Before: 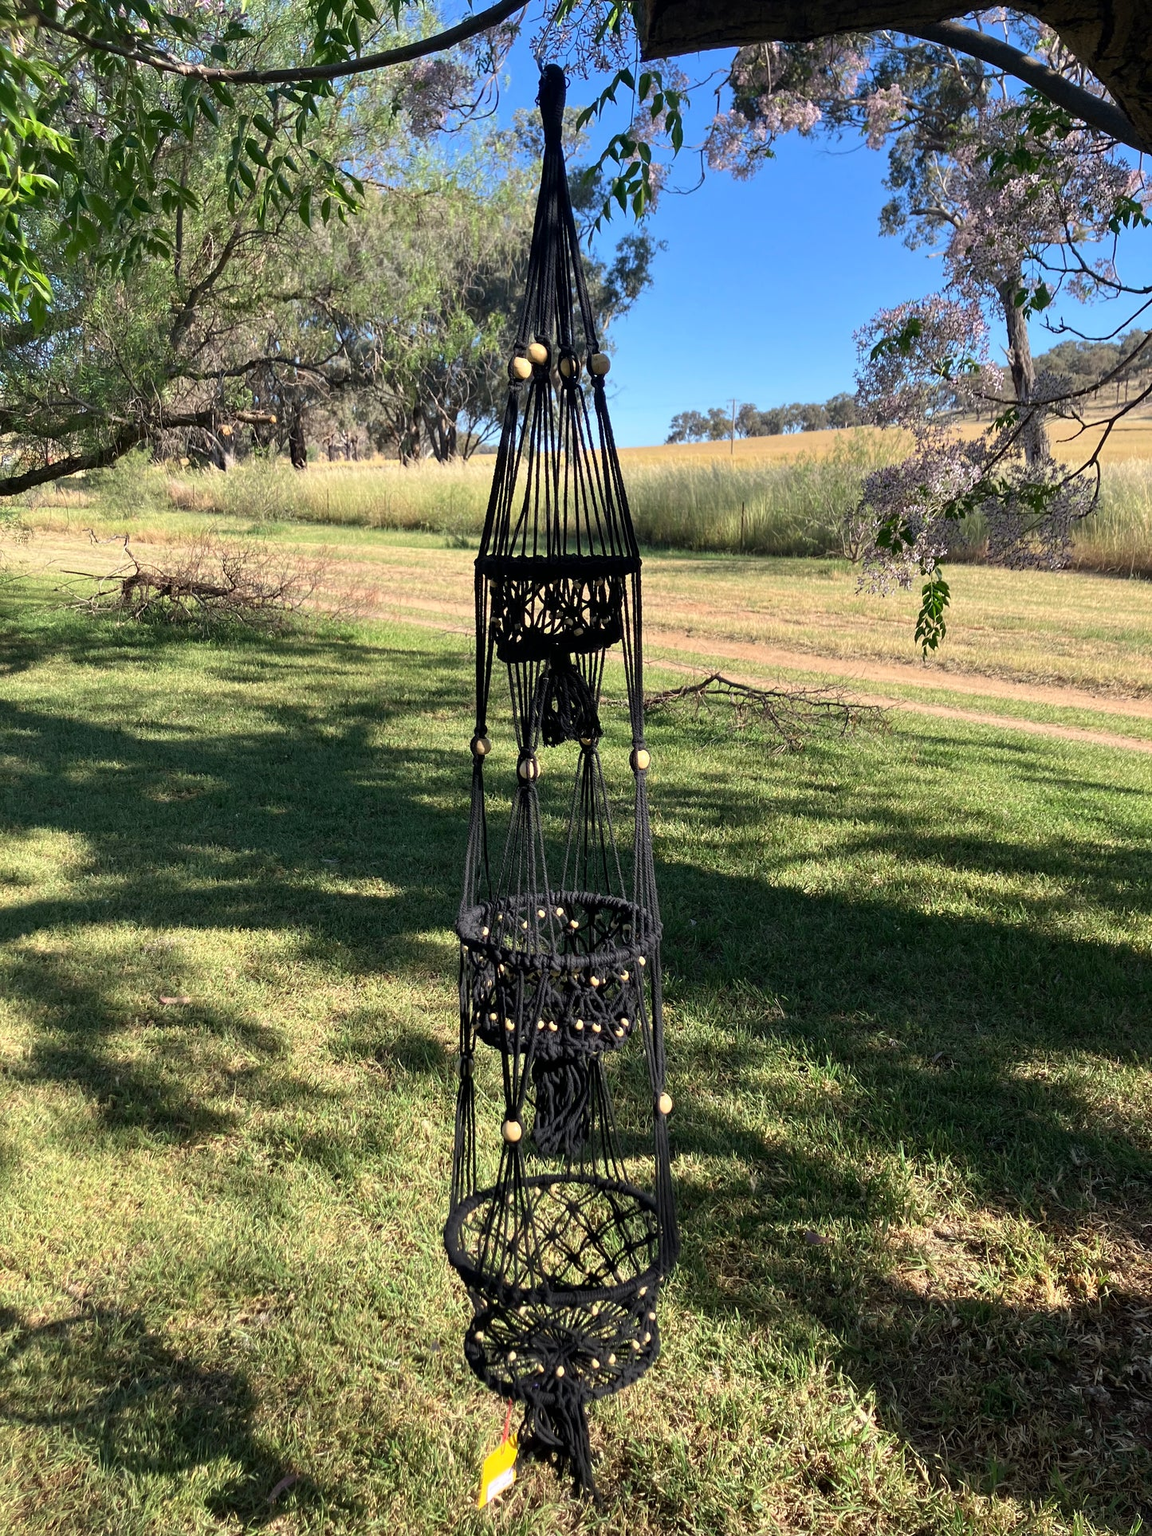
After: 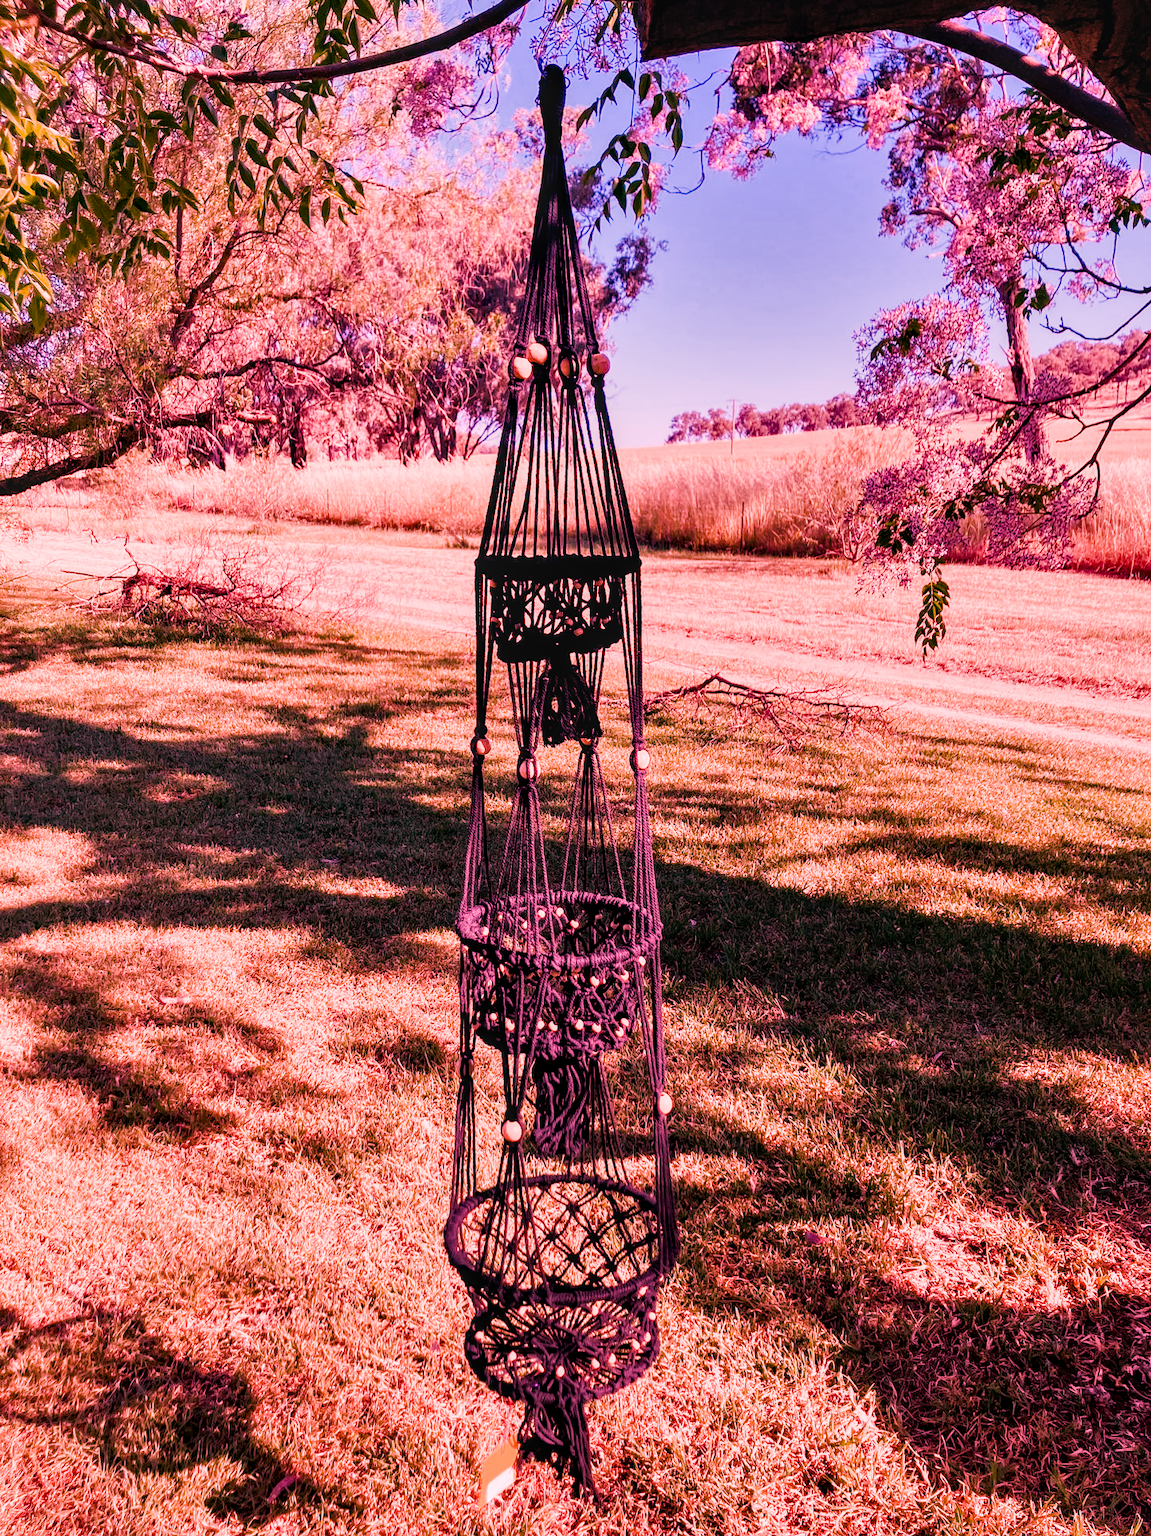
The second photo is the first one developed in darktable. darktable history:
color balance rgb: linear chroma grading › global chroma 3.45%, perceptual saturation grading › global saturation 11.24%, perceptual brilliance grading › global brilliance 3.04%, global vibrance 2.8%
color reconstruction: threshold 104.79, spatial extent 406.79
diffuse or sharpen: iterations 2, sharpness 0.5%, radius span 29, edge sensitivity 3, edge threshold 1, 1st order anisotropy 100%, 3rd order anisotropy 100%, 1st order speed 4.61%, 2nd order speed 12.5%, 3rd order speed 6.47%, 4th order speed 12.37%
color calibration: illuminant same as pipeline (D50), x 0.346, y 0.359, temperature 5002.42 K
white balance: red 2.064, blue 1.369, emerald 1
sigmoid: contrast 1.54, target black 0
local contrast: highlights 55%, shadows 52%, detail 130%, midtone range 0.452
shadows and highlights: shadows 32.83, highlights -47.7, soften with gaussian
